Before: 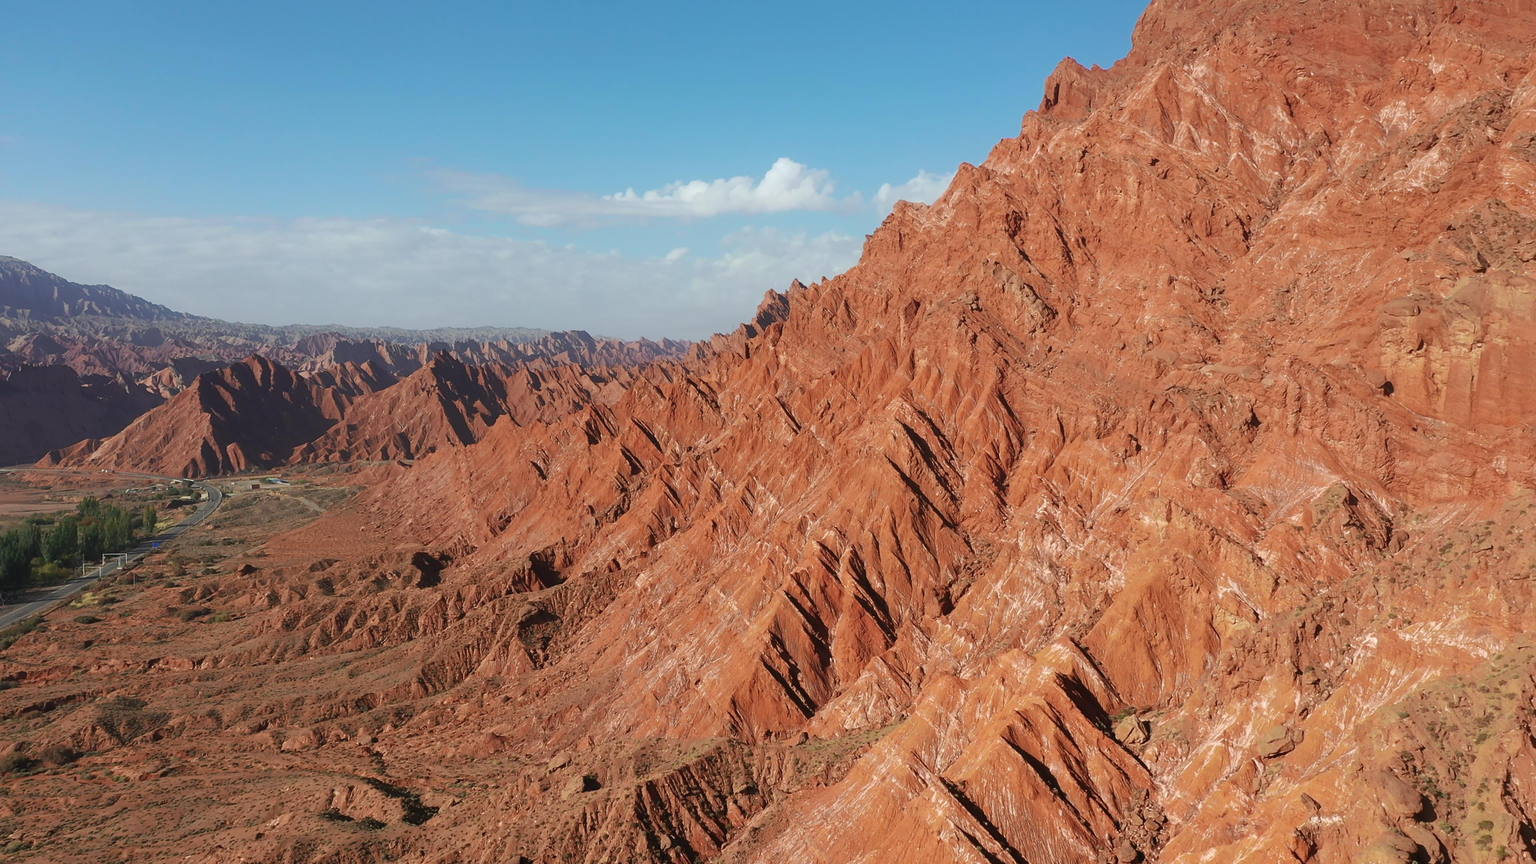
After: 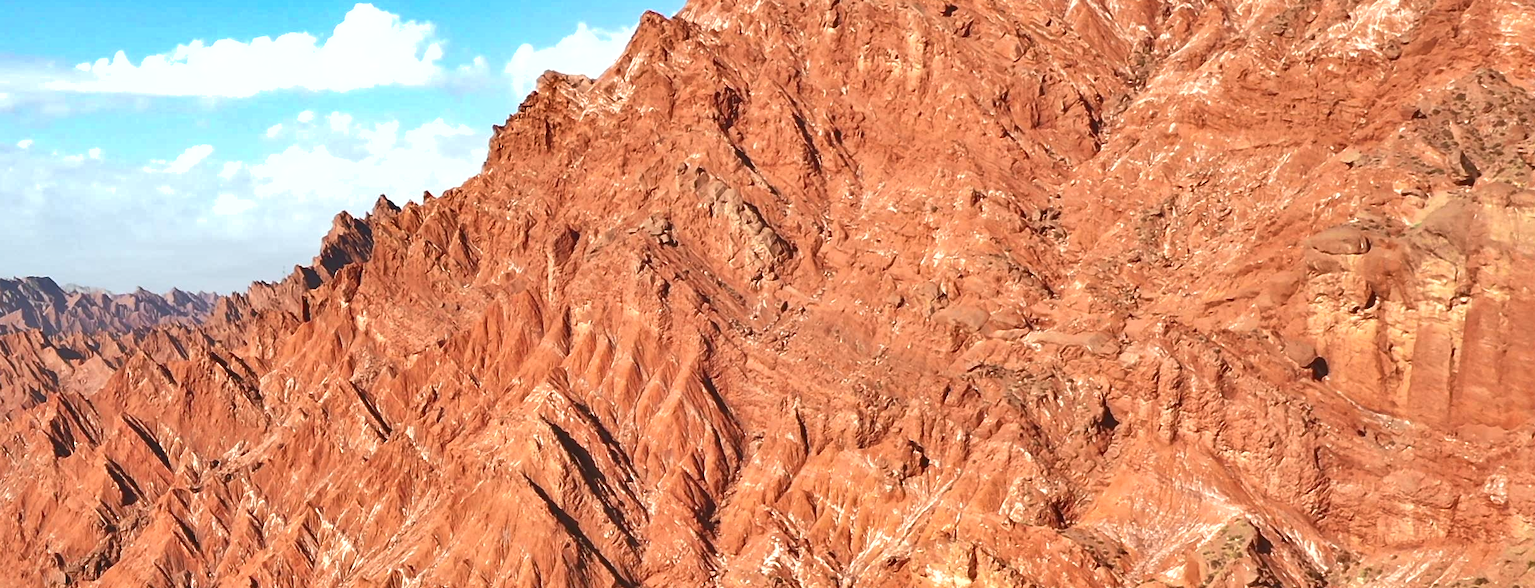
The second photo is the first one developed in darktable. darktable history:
crop: left 36.08%, top 18.044%, right 0.678%, bottom 38.885%
contrast brightness saturation: saturation -0.05
exposure: black level correction 0, exposure 0.953 EV, compensate exposure bias true, compensate highlight preservation false
shadows and highlights: radius 107.01, shadows 23.4, highlights -58.56, low approximation 0.01, soften with gaussian
